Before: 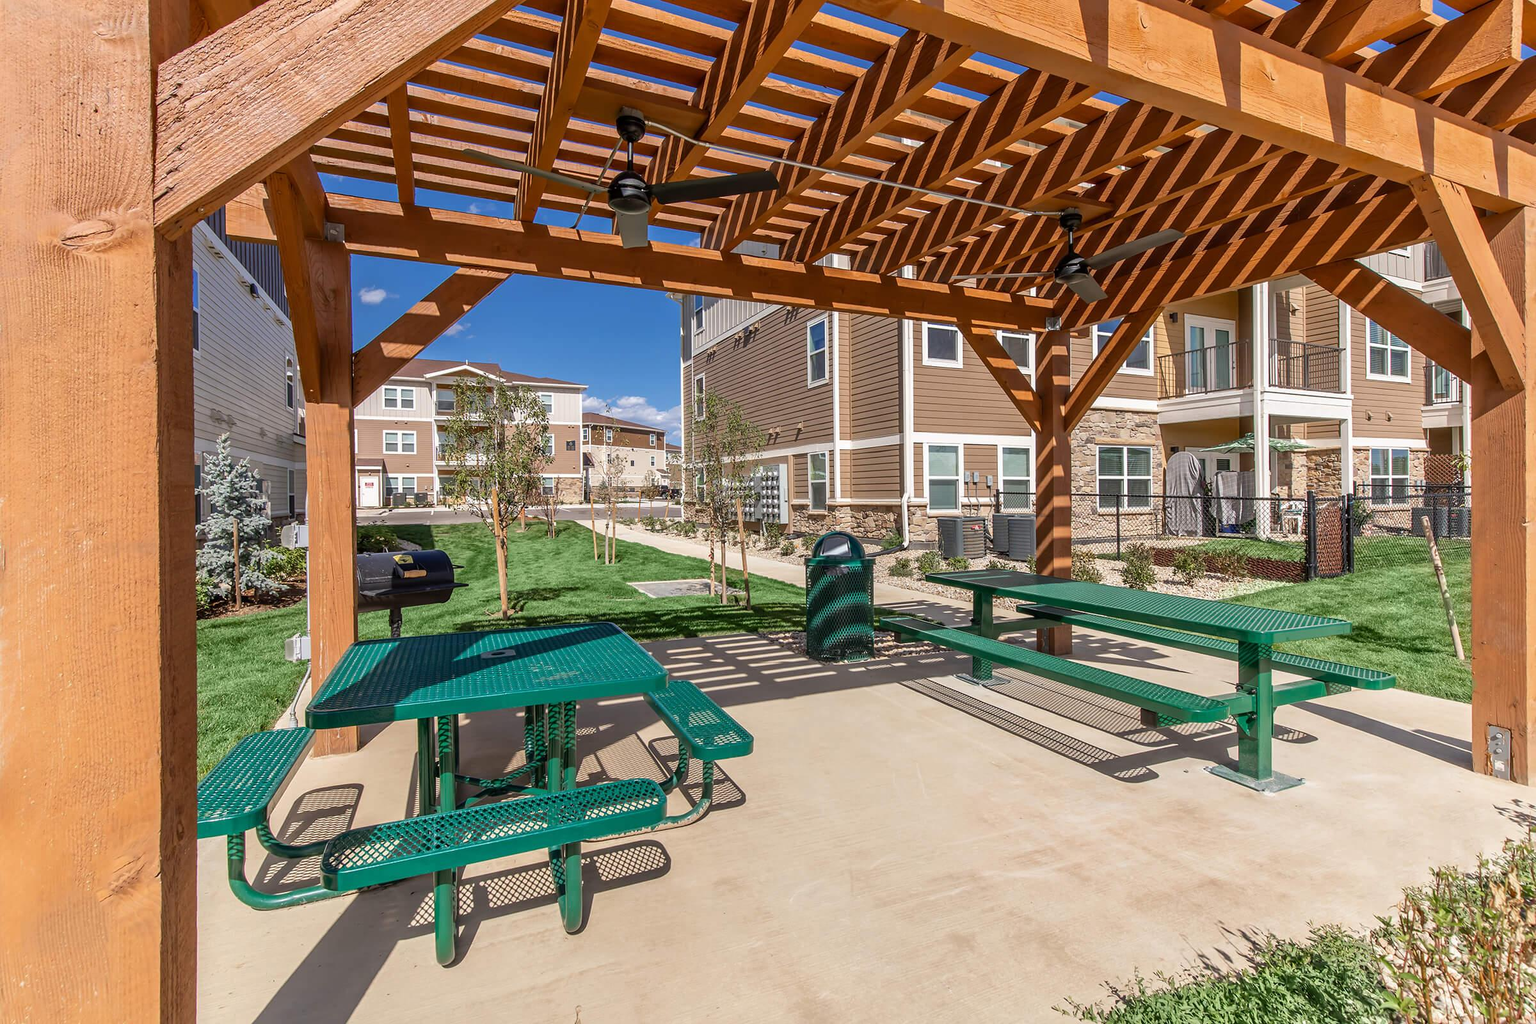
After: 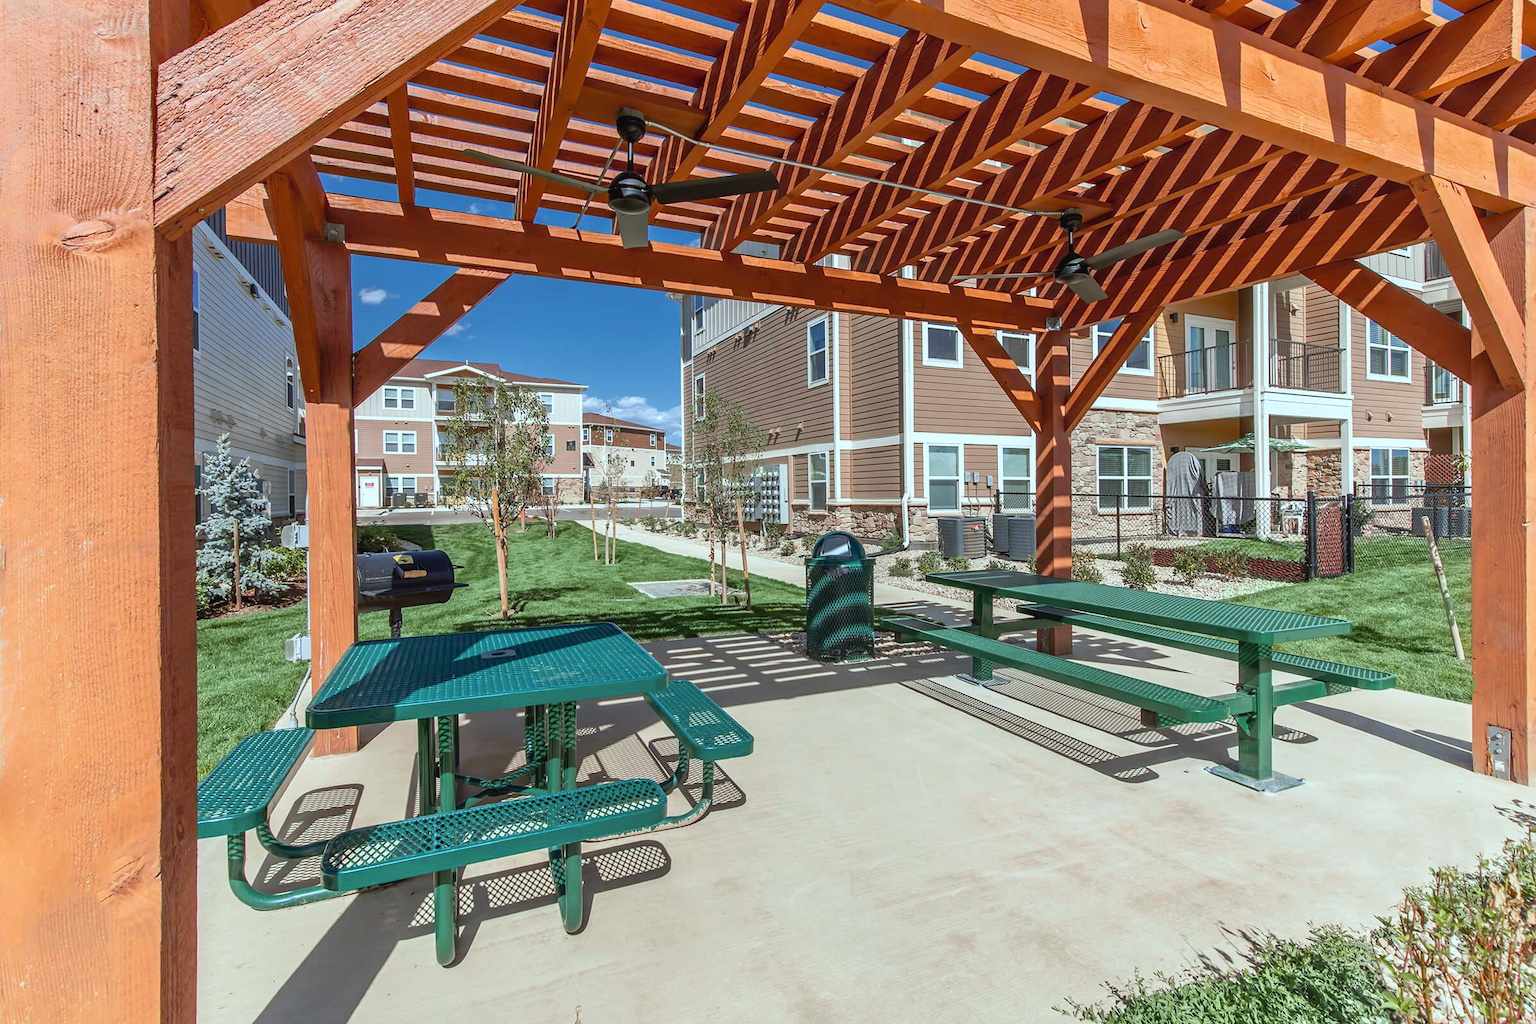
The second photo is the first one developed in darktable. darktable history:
tone curve: curves: ch0 [(0, 0.024) (0.119, 0.146) (0.474, 0.485) (0.718, 0.739) (0.817, 0.839) (1, 0.998)]; ch1 [(0, 0) (0.377, 0.416) (0.439, 0.451) (0.477, 0.485) (0.501, 0.503) (0.538, 0.544) (0.58, 0.613) (0.664, 0.7) (0.783, 0.804) (1, 1)]; ch2 [(0, 0) (0.38, 0.405) (0.463, 0.456) (0.498, 0.497) (0.524, 0.535) (0.578, 0.576) (0.648, 0.665) (1, 1)], color space Lab, independent channels, preserve colors none
color correction: highlights a* -10.23, highlights b* -10.51
